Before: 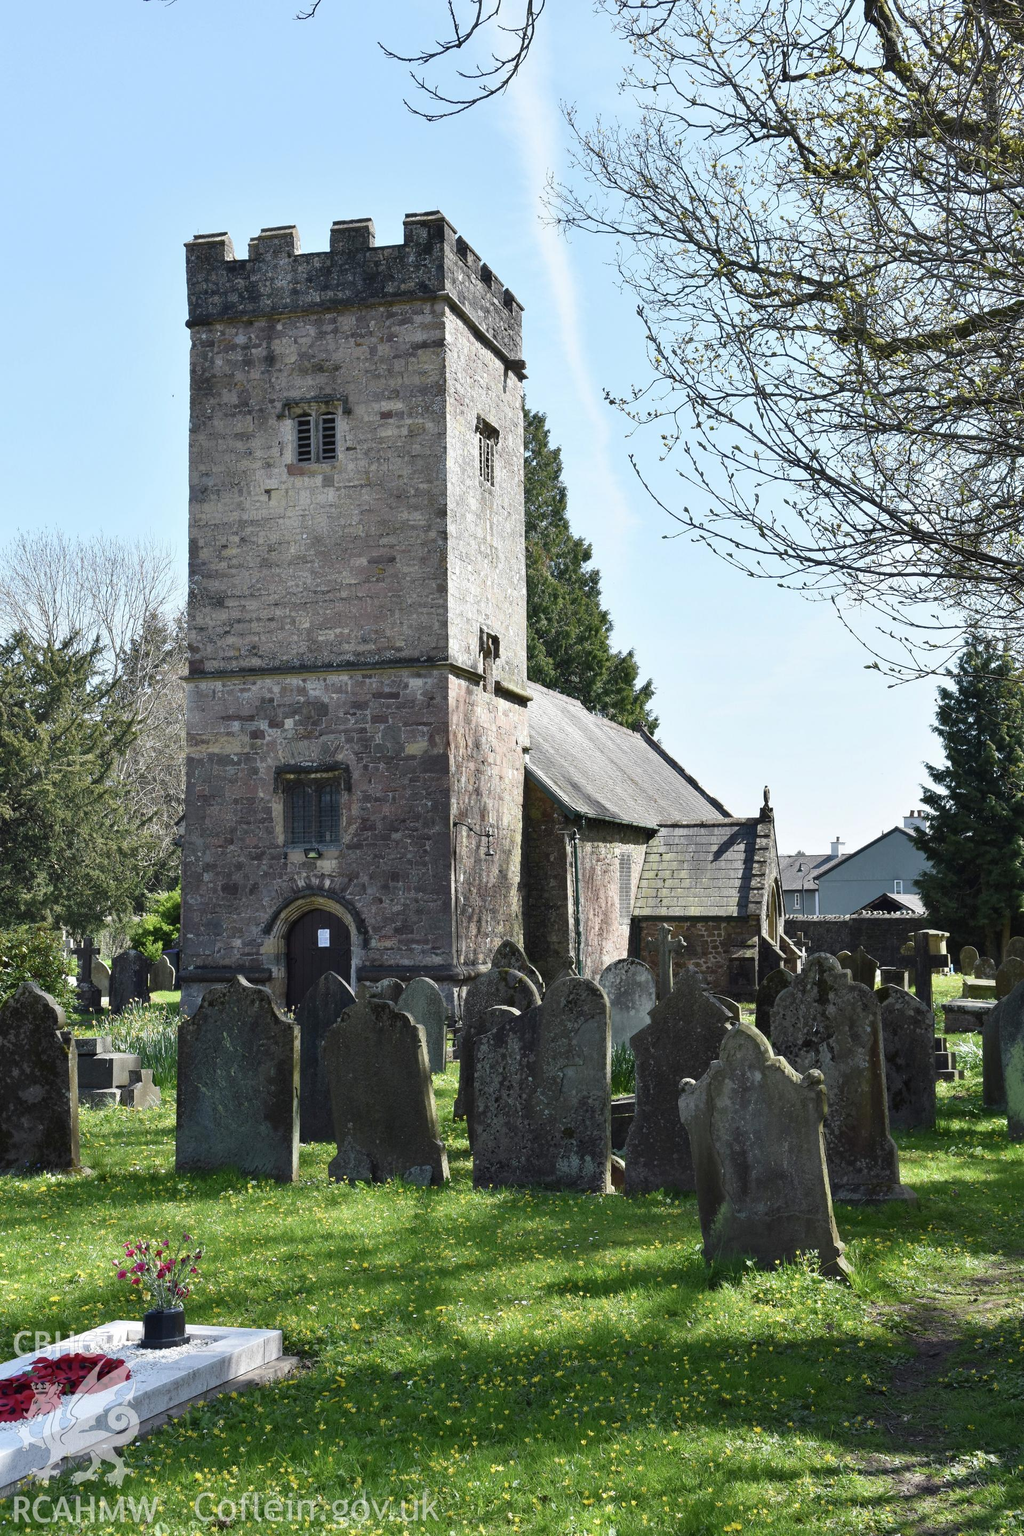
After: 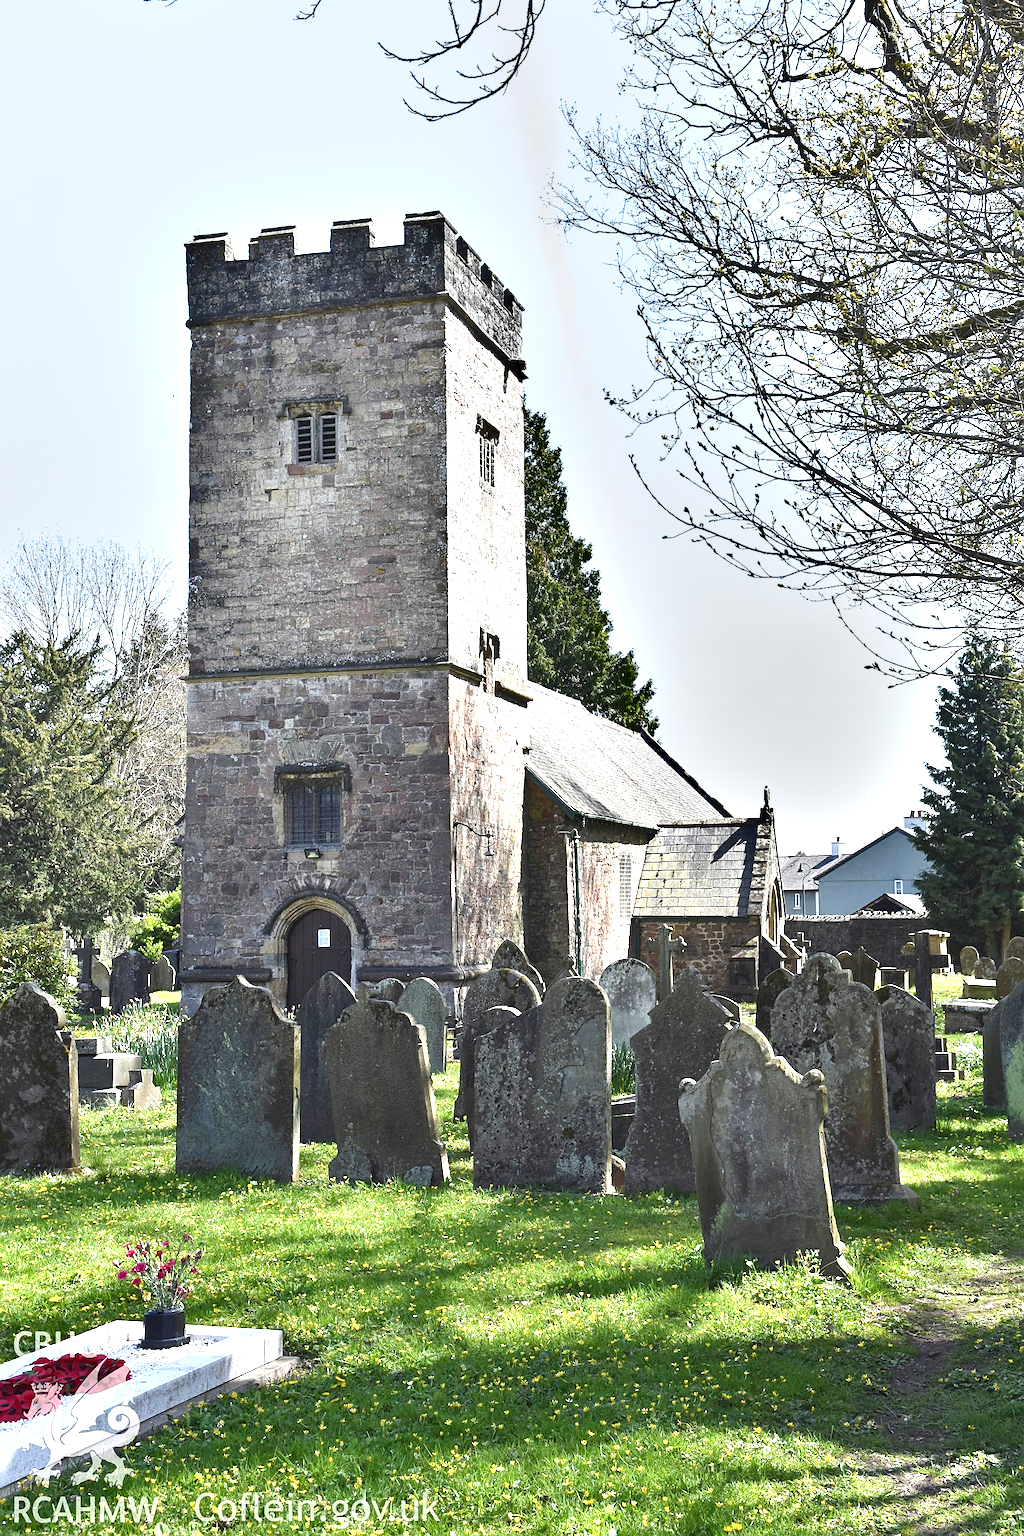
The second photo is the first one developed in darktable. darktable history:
sharpen: on, module defaults
exposure: black level correction 0, exposure 1.105 EV, compensate highlight preservation false
shadows and highlights: shadows 58.49, soften with gaussian
